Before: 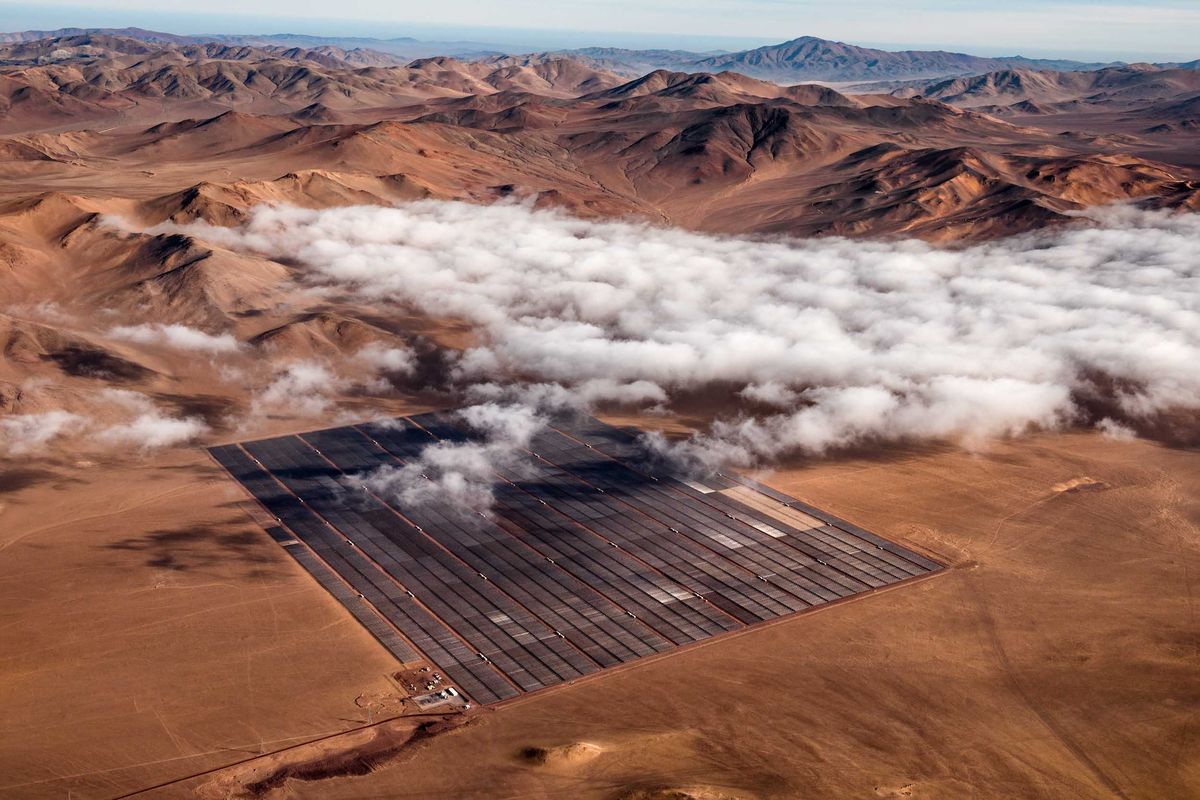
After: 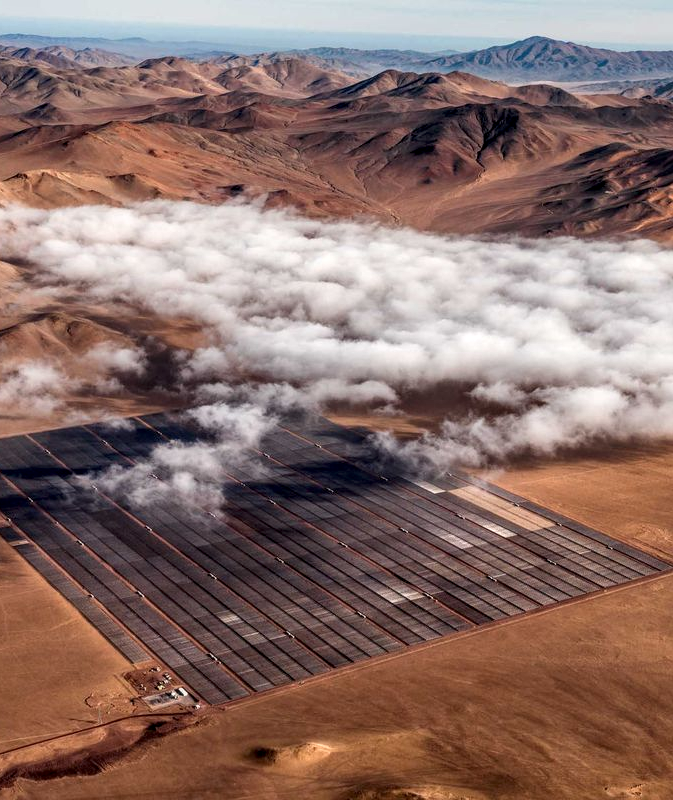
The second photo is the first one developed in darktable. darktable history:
crop and rotate: left 22.57%, right 21.286%
local contrast: on, module defaults
